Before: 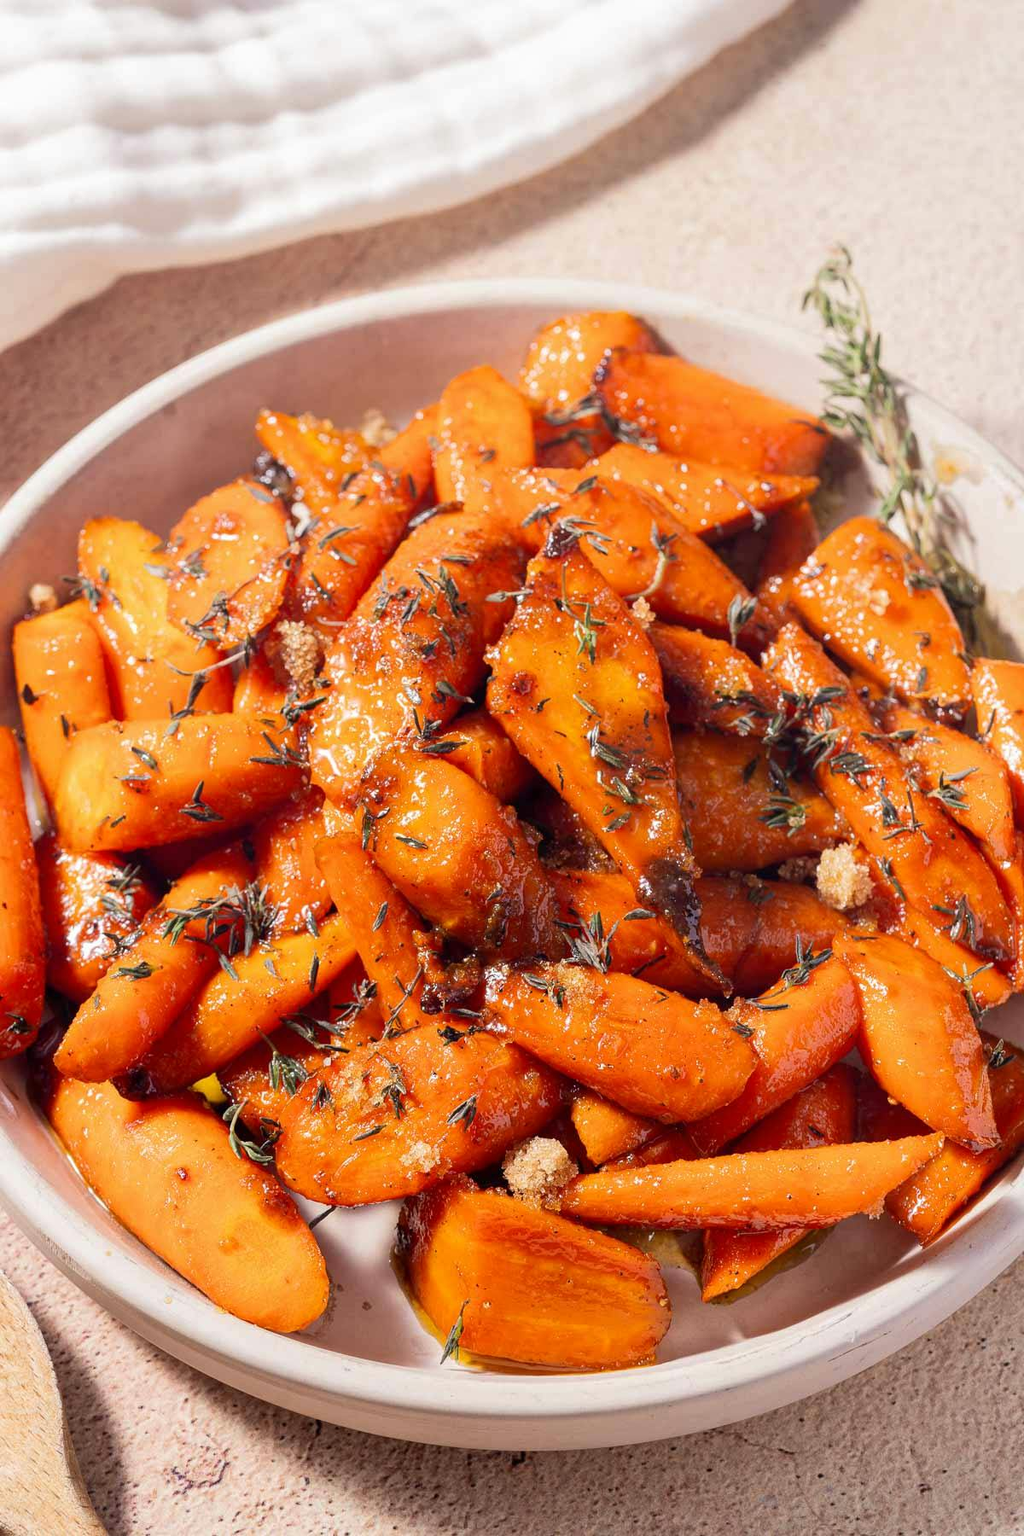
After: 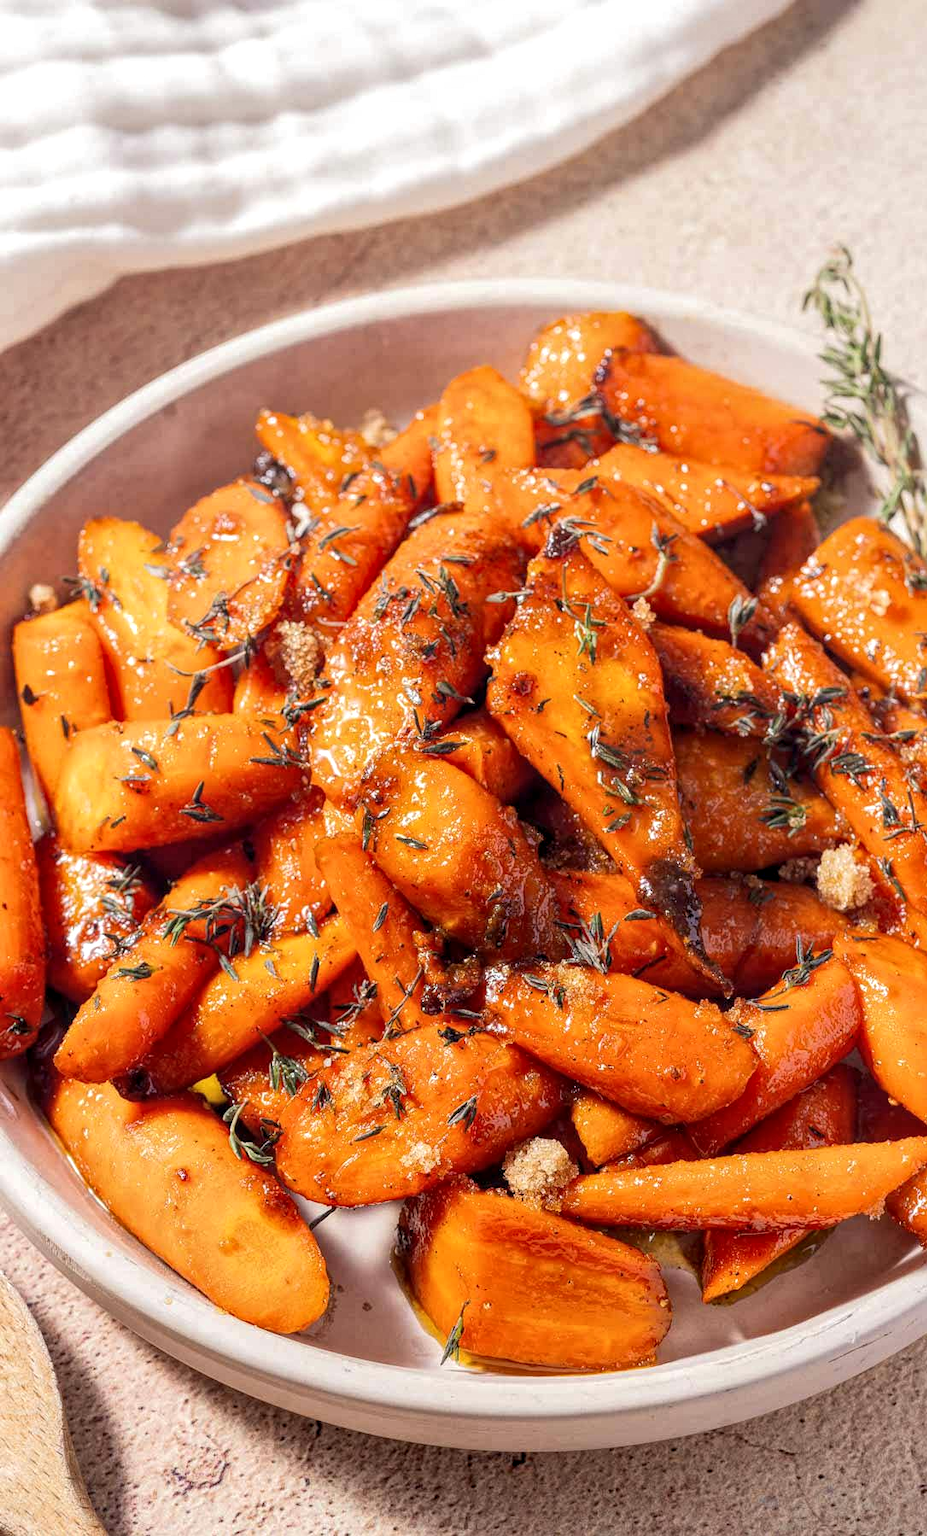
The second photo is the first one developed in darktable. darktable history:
local contrast: highlights 95%, shadows 84%, detail 160%, midtone range 0.2
crop: right 9.481%, bottom 0.018%
